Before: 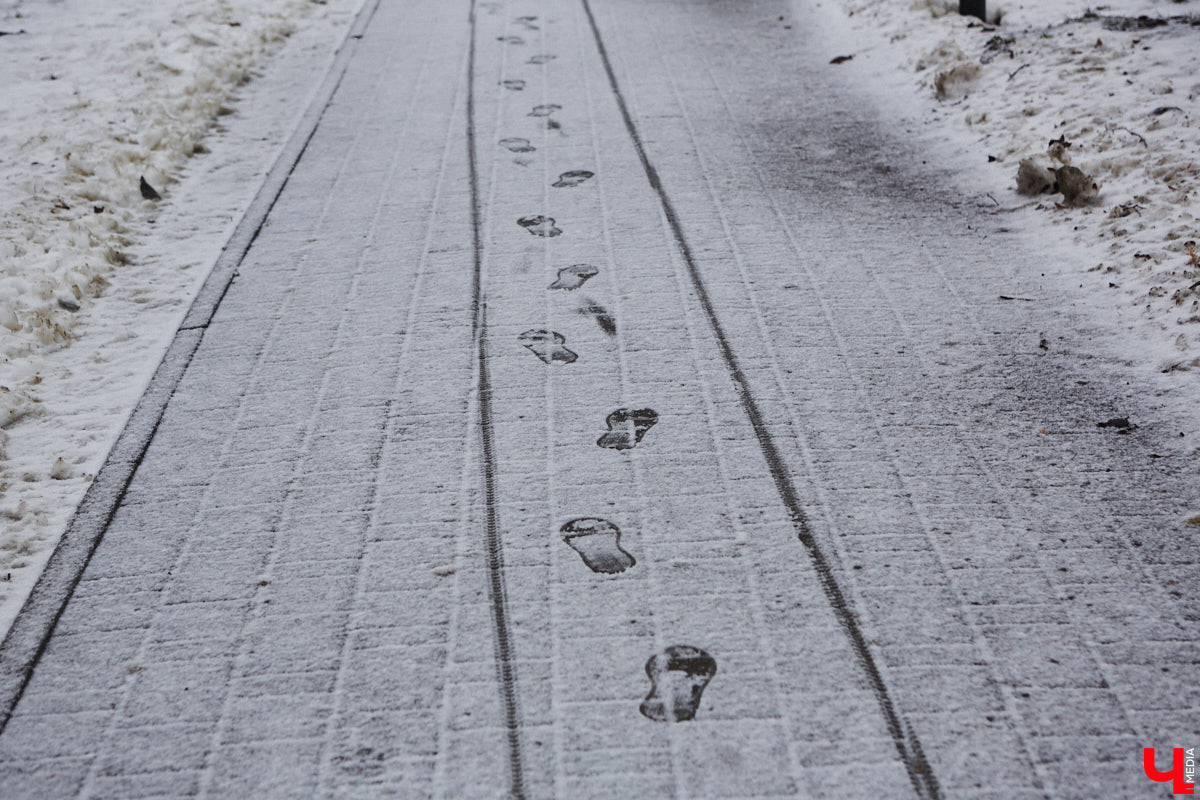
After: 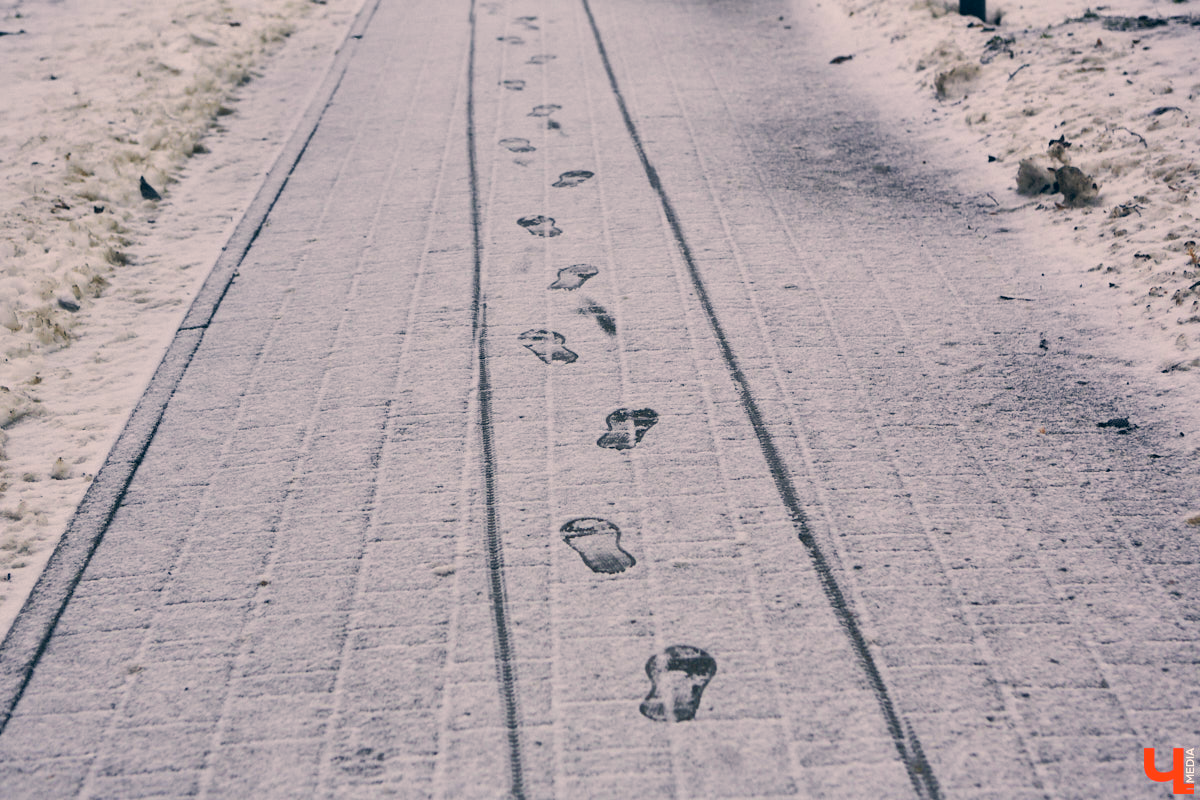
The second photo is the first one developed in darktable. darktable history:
contrast brightness saturation: brightness 0.28
white balance: emerald 1
color correction: highlights a* 10.32, highlights b* 14.66, shadows a* -9.59, shadows b* -15.02
shadows and highlights: low approximation 0.01, soften with gaussian
